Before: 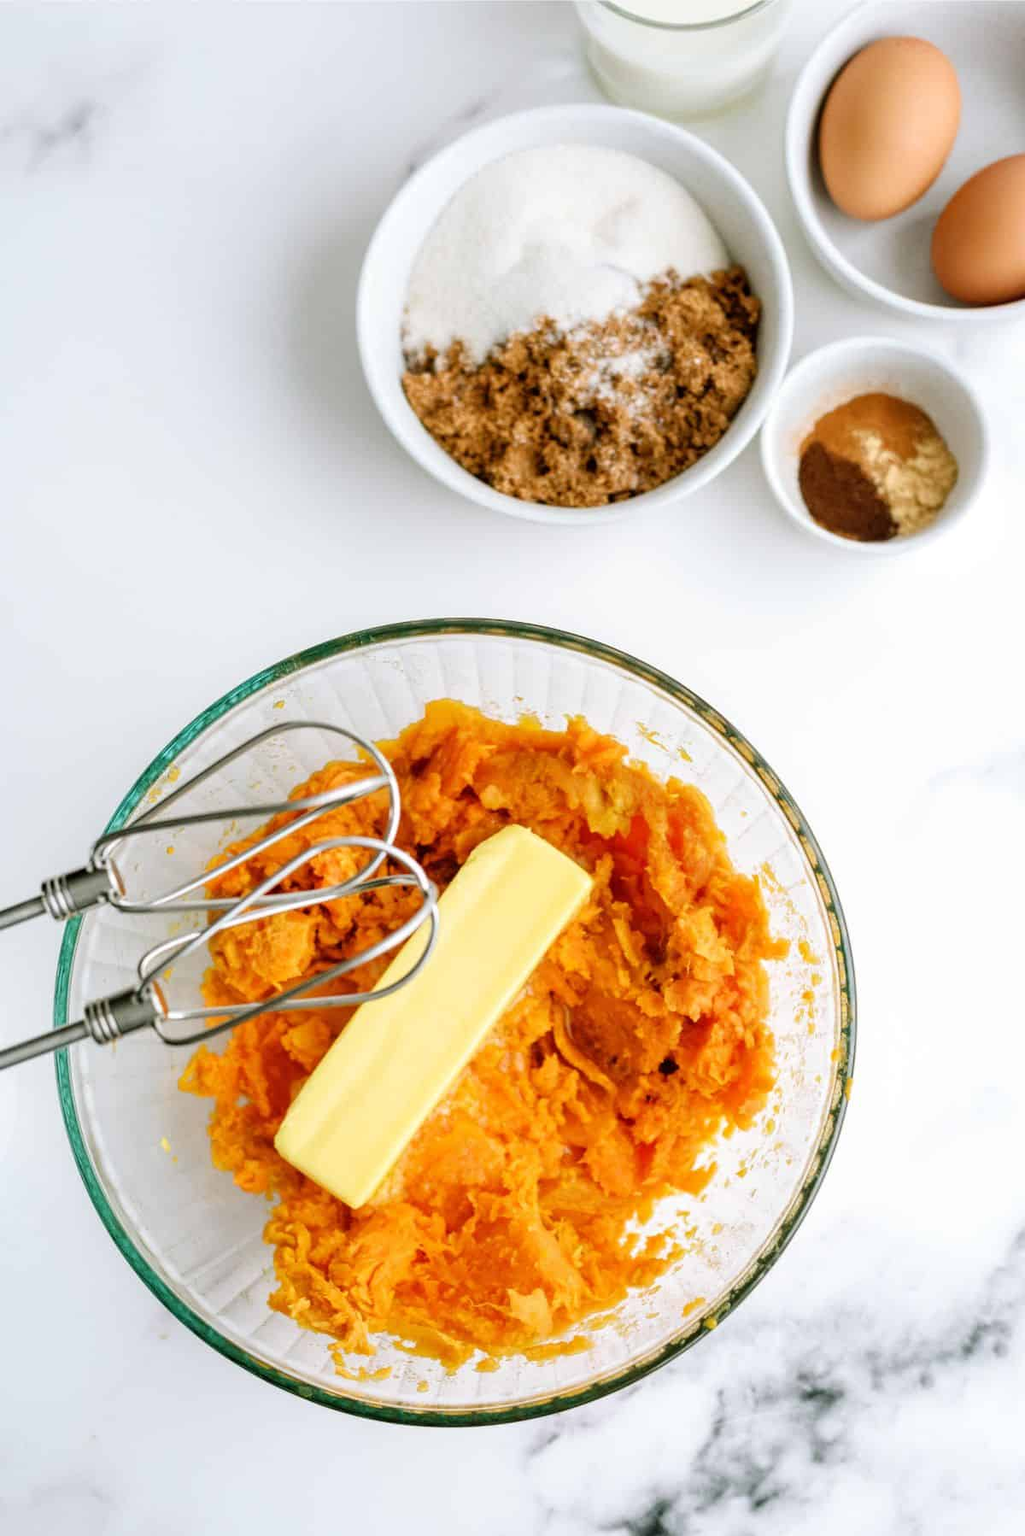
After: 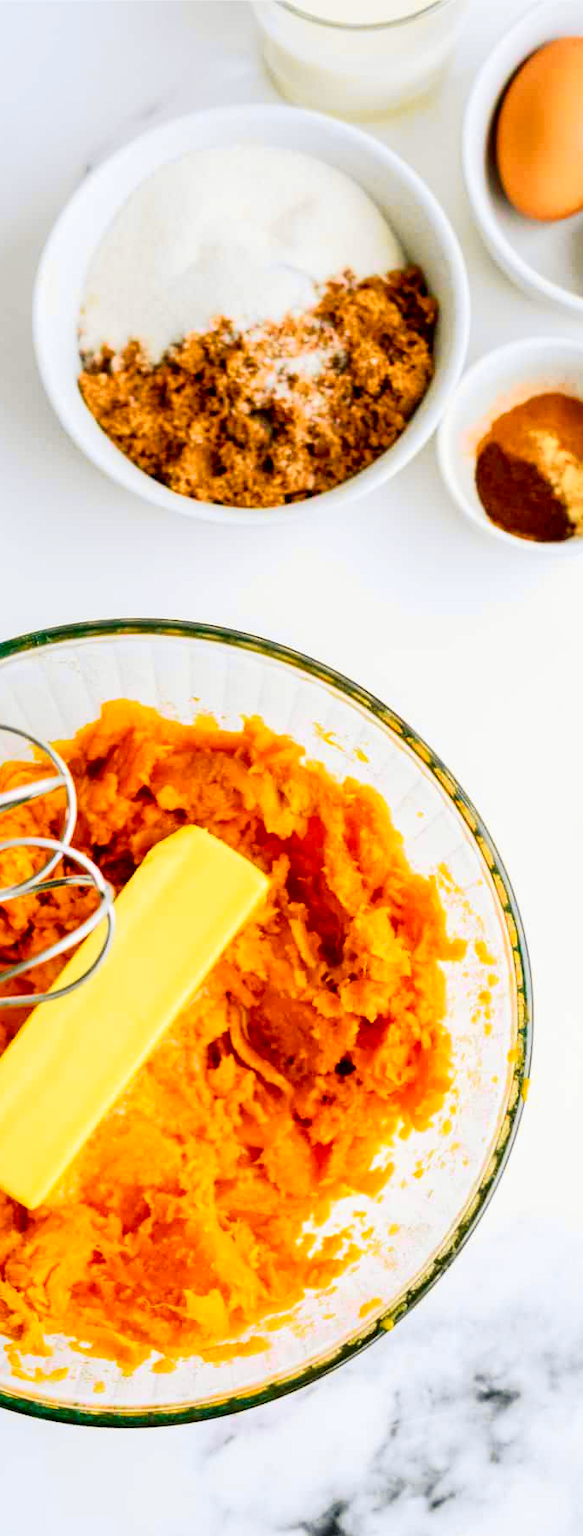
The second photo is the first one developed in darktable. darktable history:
crop: left 31.593%, top 0.013%, right 11.424%
tone curve: curves: ch0 [(0, 0.006) (0.037, 0.022) (0.123, 0.105) (0.19, 0.173) (0.277, 0.279) (0.474, 0.517) (0.597, 0.662) (0.687, 0.774) (0.855, 0.891) (1, 0.982)]; ch1 [(0, 0) (0.243, 0.245) (0.422, 0.415) (0.493, 0.498) (0.508, 0.503) (0.531, 0.55) (0.551, 0.582) (0.626, 0.672) (0.694, 0.732) (1, 1)]; ch2 [(0, 0) (0.249, 0.216) (0.356, 0.329) (0.424, 0.442) (0.476, 0.477) (0.498, 0.503) (0.517, 0.524) (0.532, 0.547) (0.562, 0.592) (0.614, 0.657) (0.706, 0.748) (0.808, 0.809) (0.991, 0.968)], color space Lab, independent channels, preserve colors none
color balance rgb: shadows lift › luminance -22.003%, shadows lift › chroma 6.518%, shadows lift › hue 271.77°, perceptual saturation grading › global saturation 40.871%, perceptual brilliance grading › global brilliance 1.818%, perceptual brilliance grading › highlights -3.591%, global vibrance 3.068%
levels: levels [0, 0.492, 0.984]
